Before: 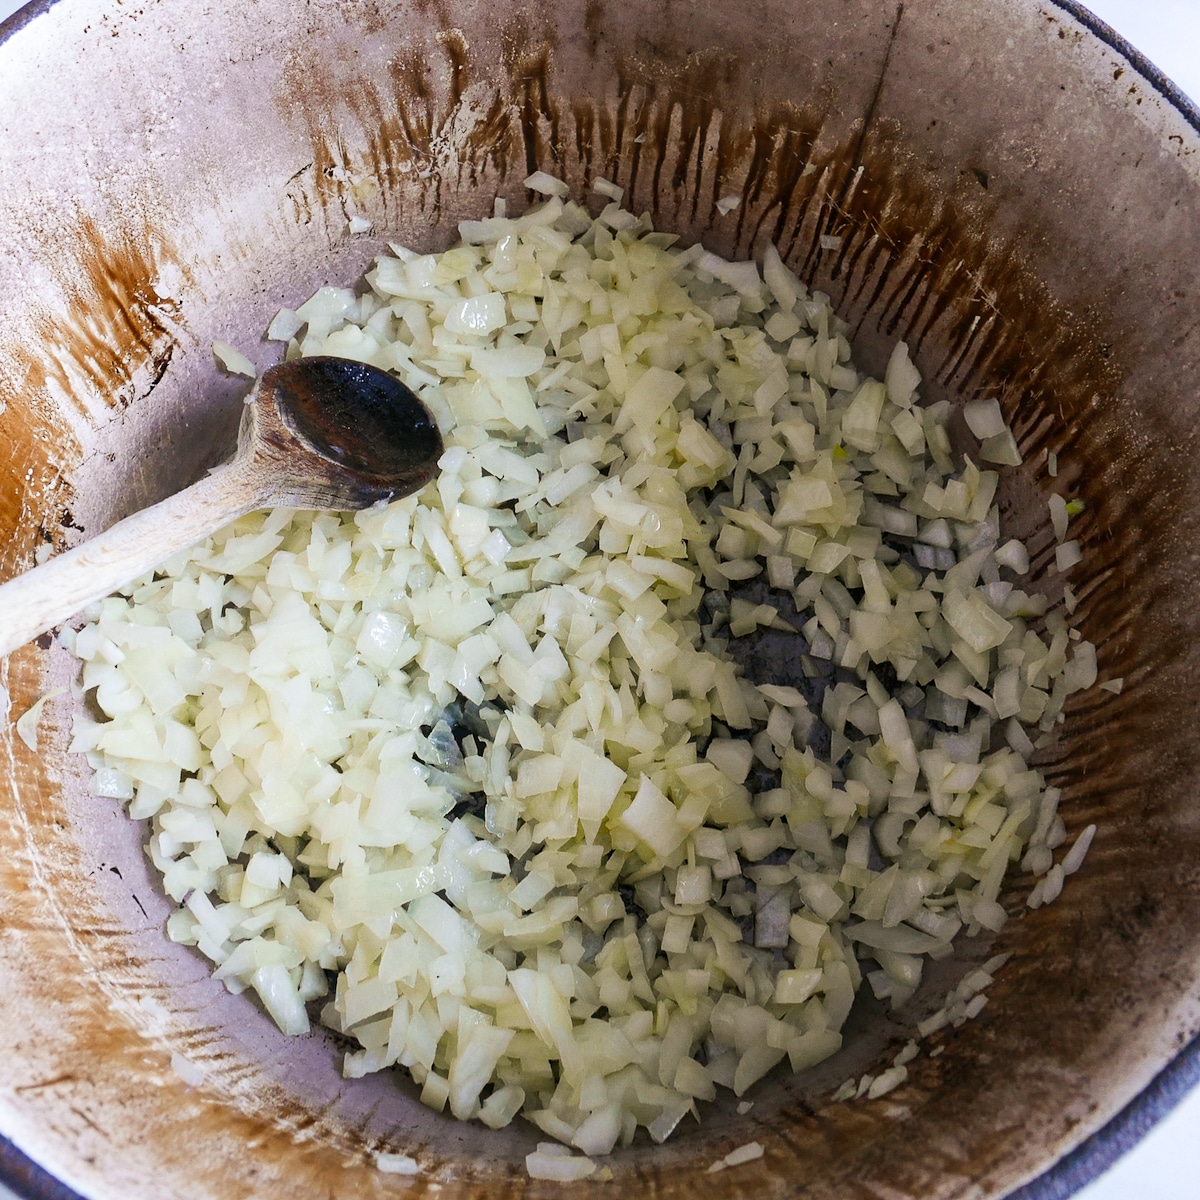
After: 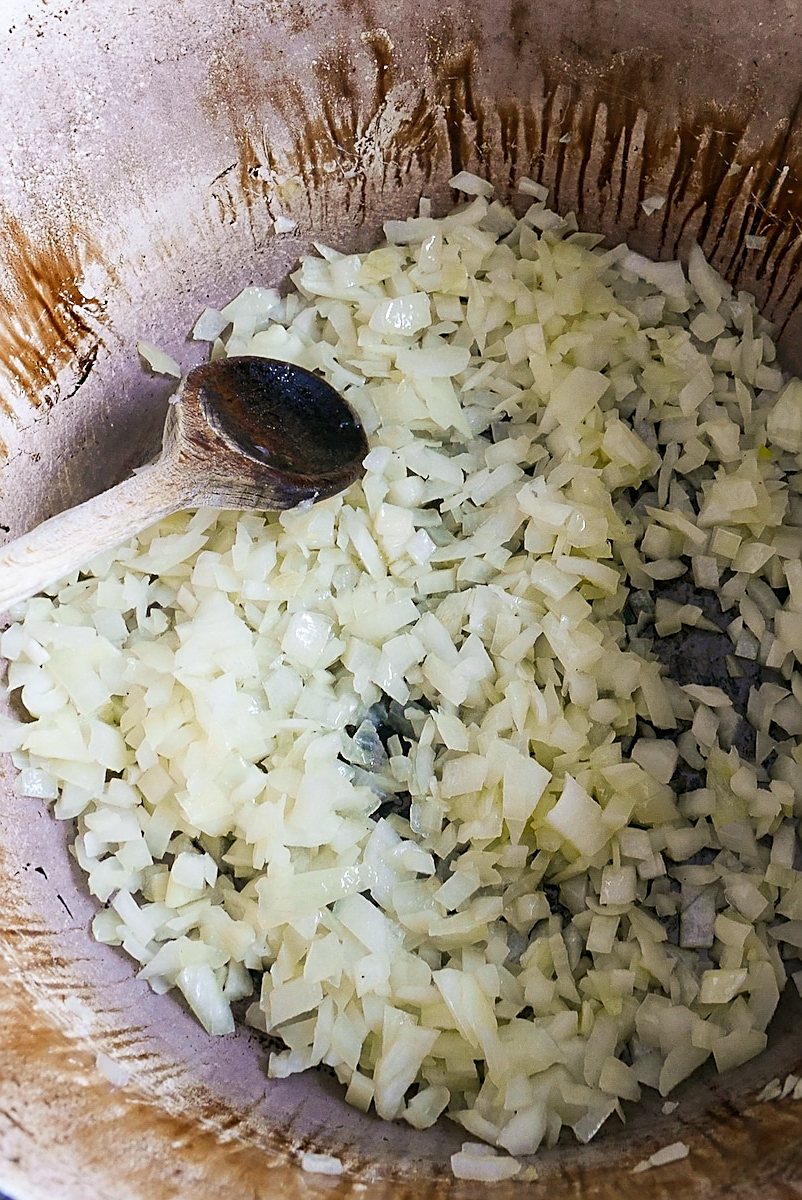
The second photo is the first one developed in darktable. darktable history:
sharpen: on, module defaults
crop and rotate: left 6.298%, right 26.82%
